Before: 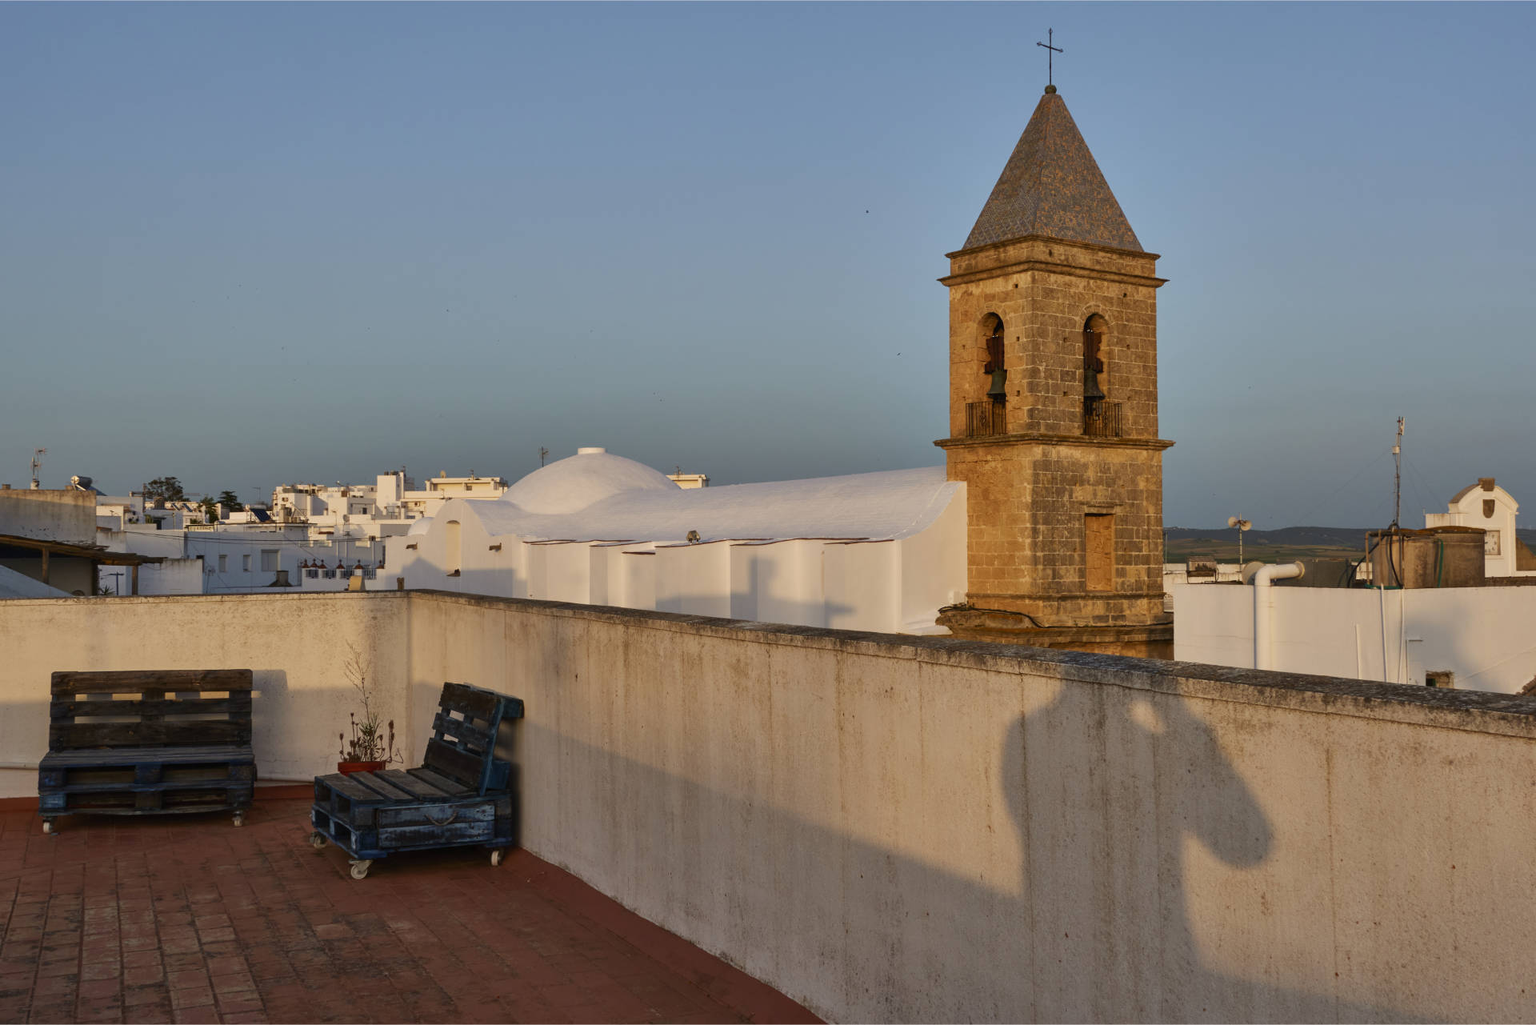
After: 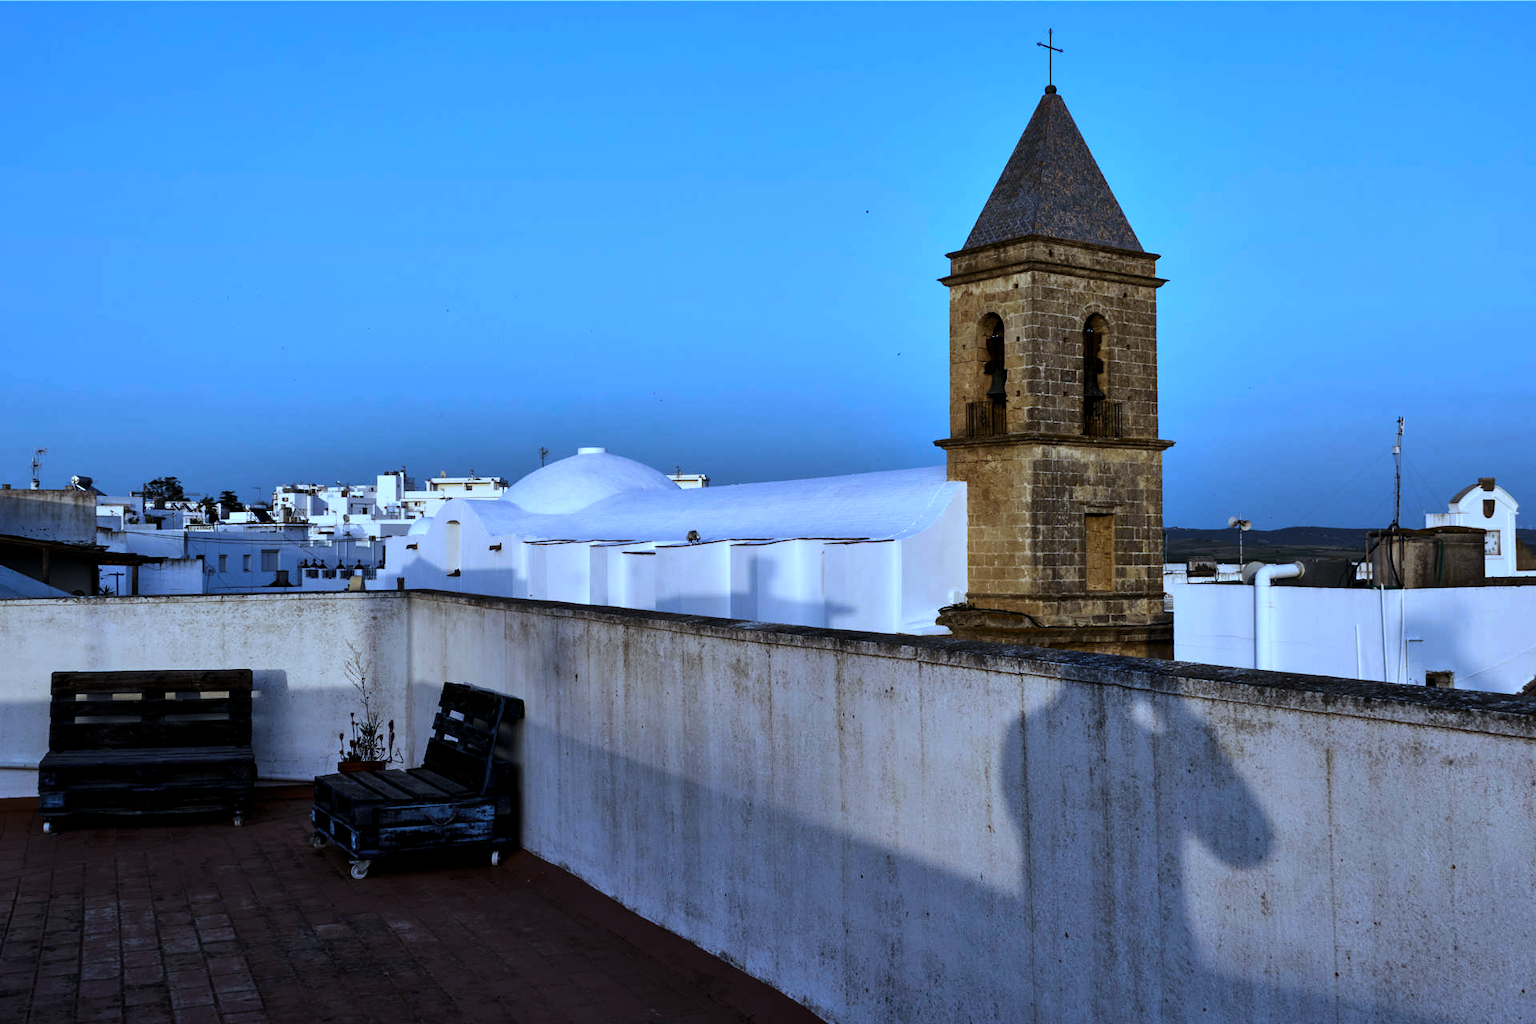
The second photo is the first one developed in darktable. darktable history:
white balance: red 0.766, blue 1.537
tone equalizer: -8 EV -0.75 EV, -7 EV -0.7 EV, -6 EV -0.6 EV, -5 EV -0.4 EV, -3 EV 0.4 EV, -2 EV 0.6 EV, -1 EV 0.7 EV, +0 EV 0.75 EV, edges refinement/feathering 500, mask exposure compensation -1.57 EV, preserve details no
levels: levels [0.029, 0.545, 0.971]
